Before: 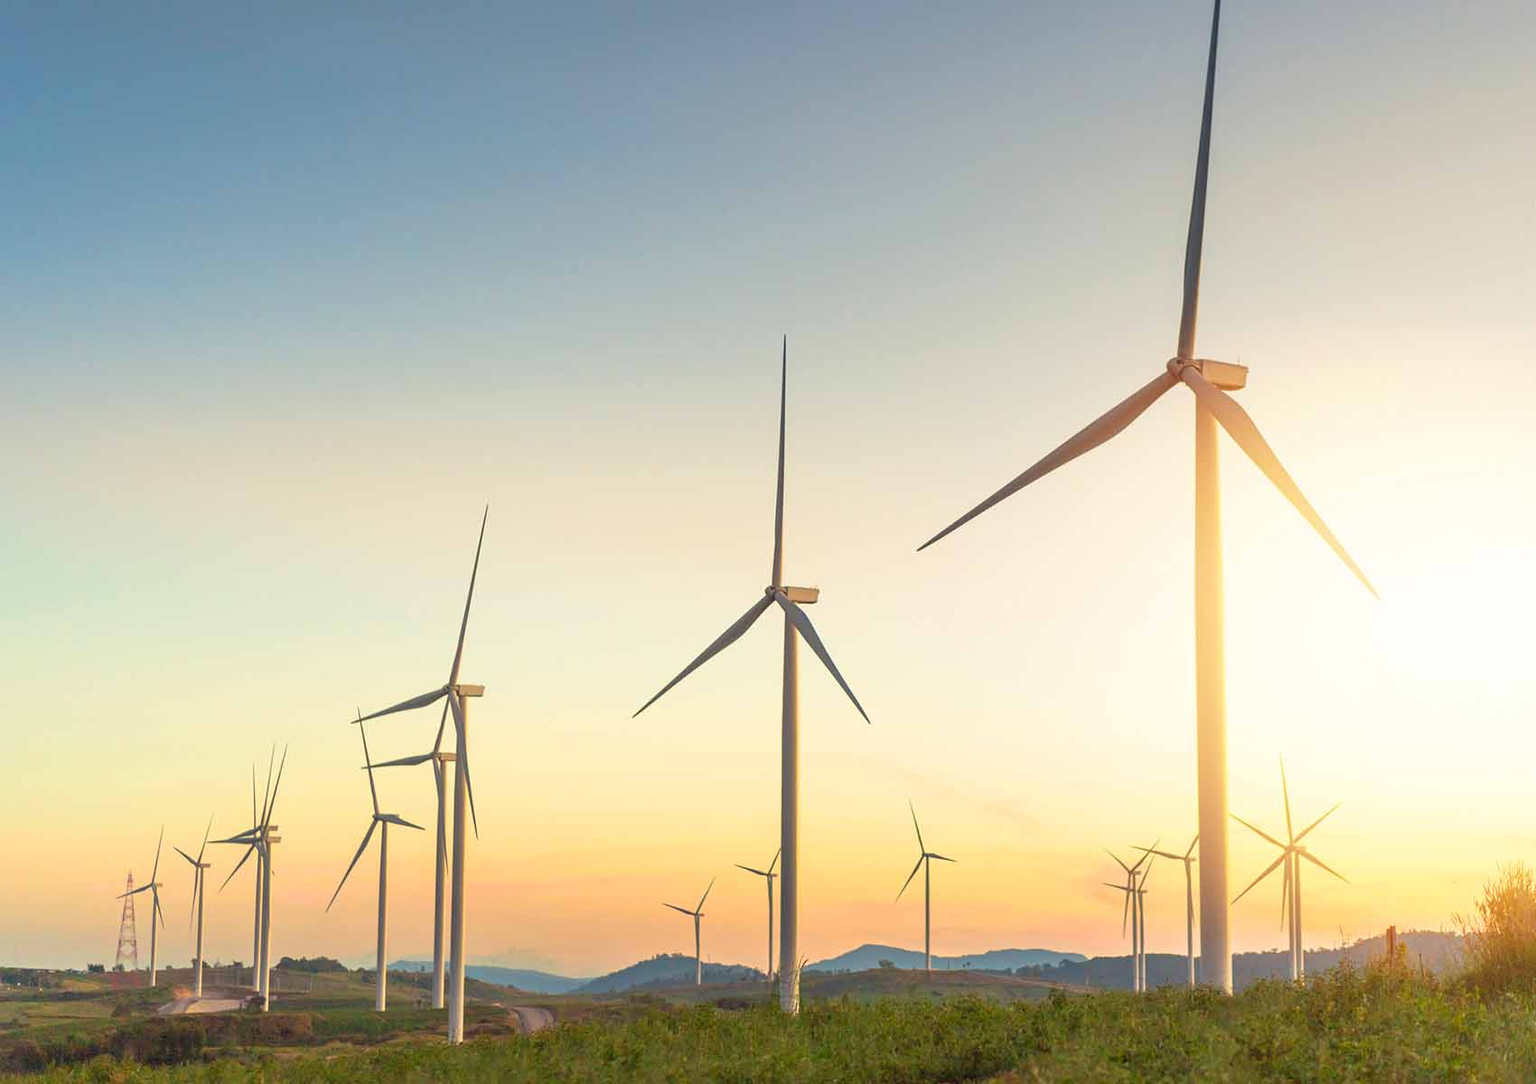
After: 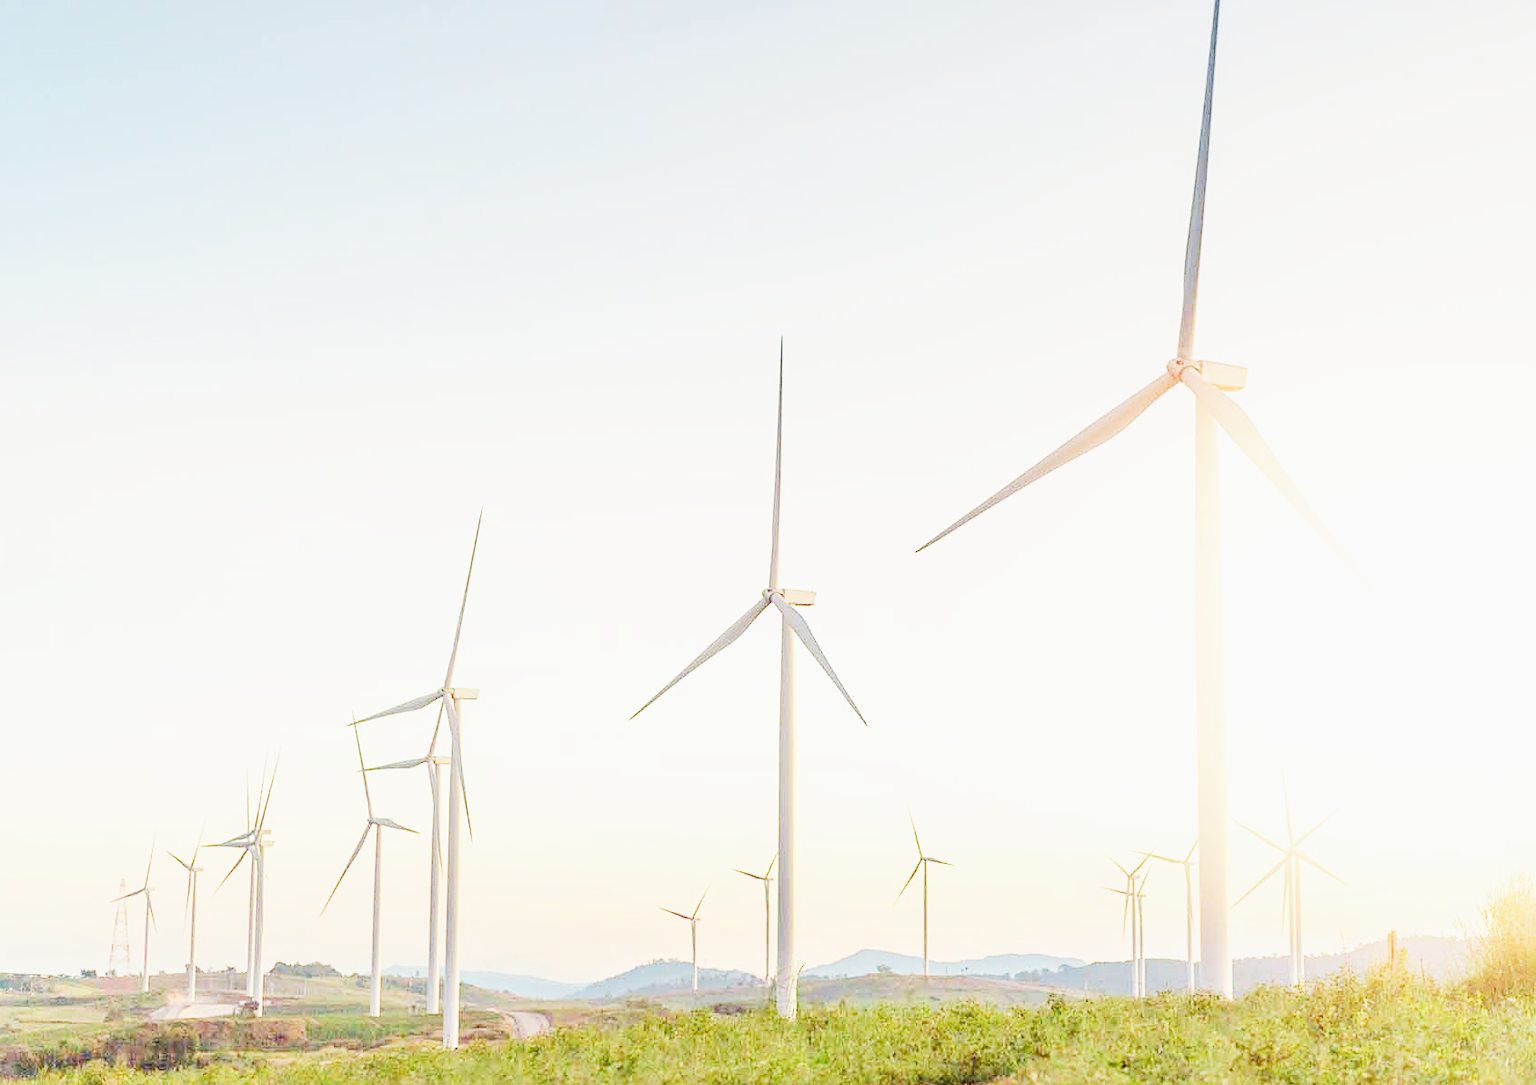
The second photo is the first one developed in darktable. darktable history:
sharpen: amount 0.2
crop and rotate: left 0.614%, top 0.179%, bottom 0.309%
sigmoid: skew -0.2, preserve hue 0%, red attenuation 0.1, red rotation 0.035, green attenuation 0.1, green rotation -0.017, blue attenuation 0.15, blue rotation -0.052, base primaries Rec2020
exposure: black level correction 0.001, exposure 2.607 EV, compensate exposure bias true, compensate highlight preservation false
